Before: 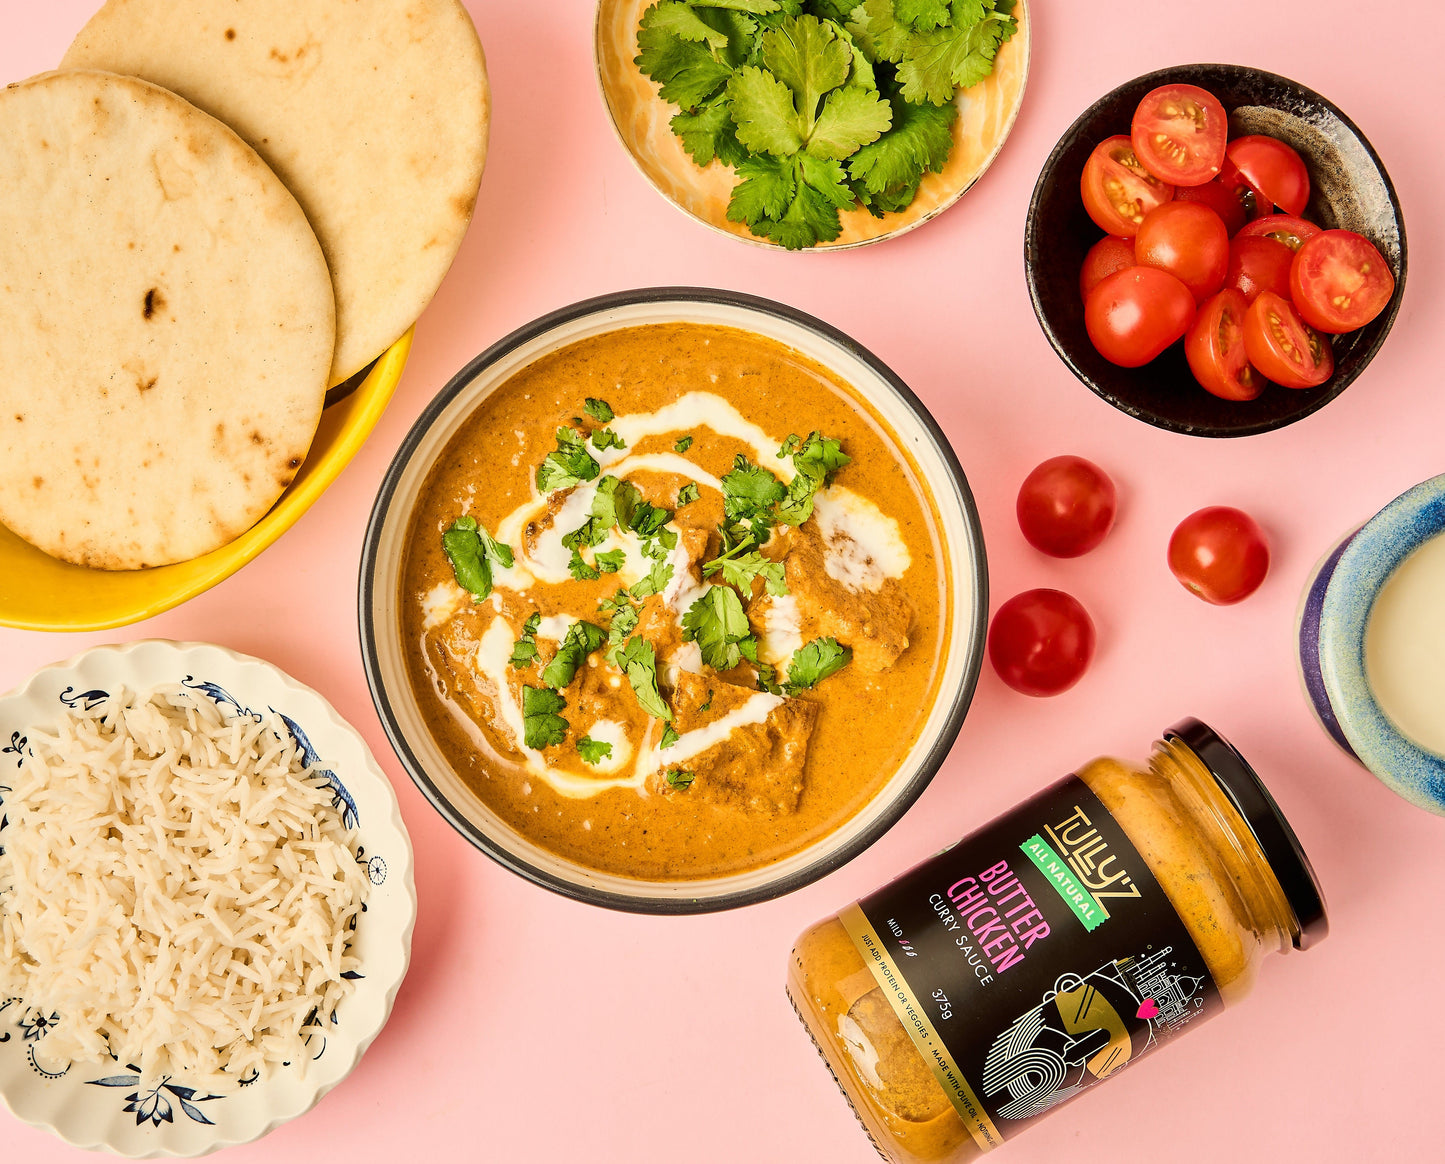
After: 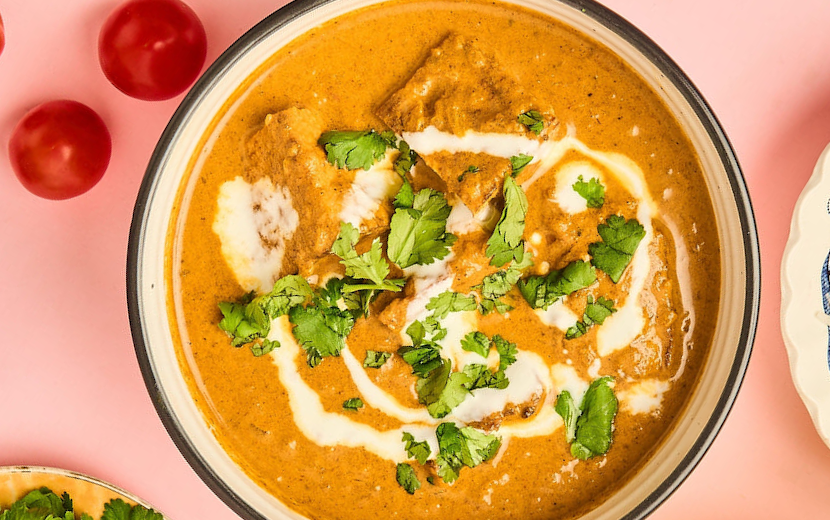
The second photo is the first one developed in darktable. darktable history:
crop and rotate: angle 148.3°, left 9.192%, top 15.595%, right 4.448%, bottom 17.157%
